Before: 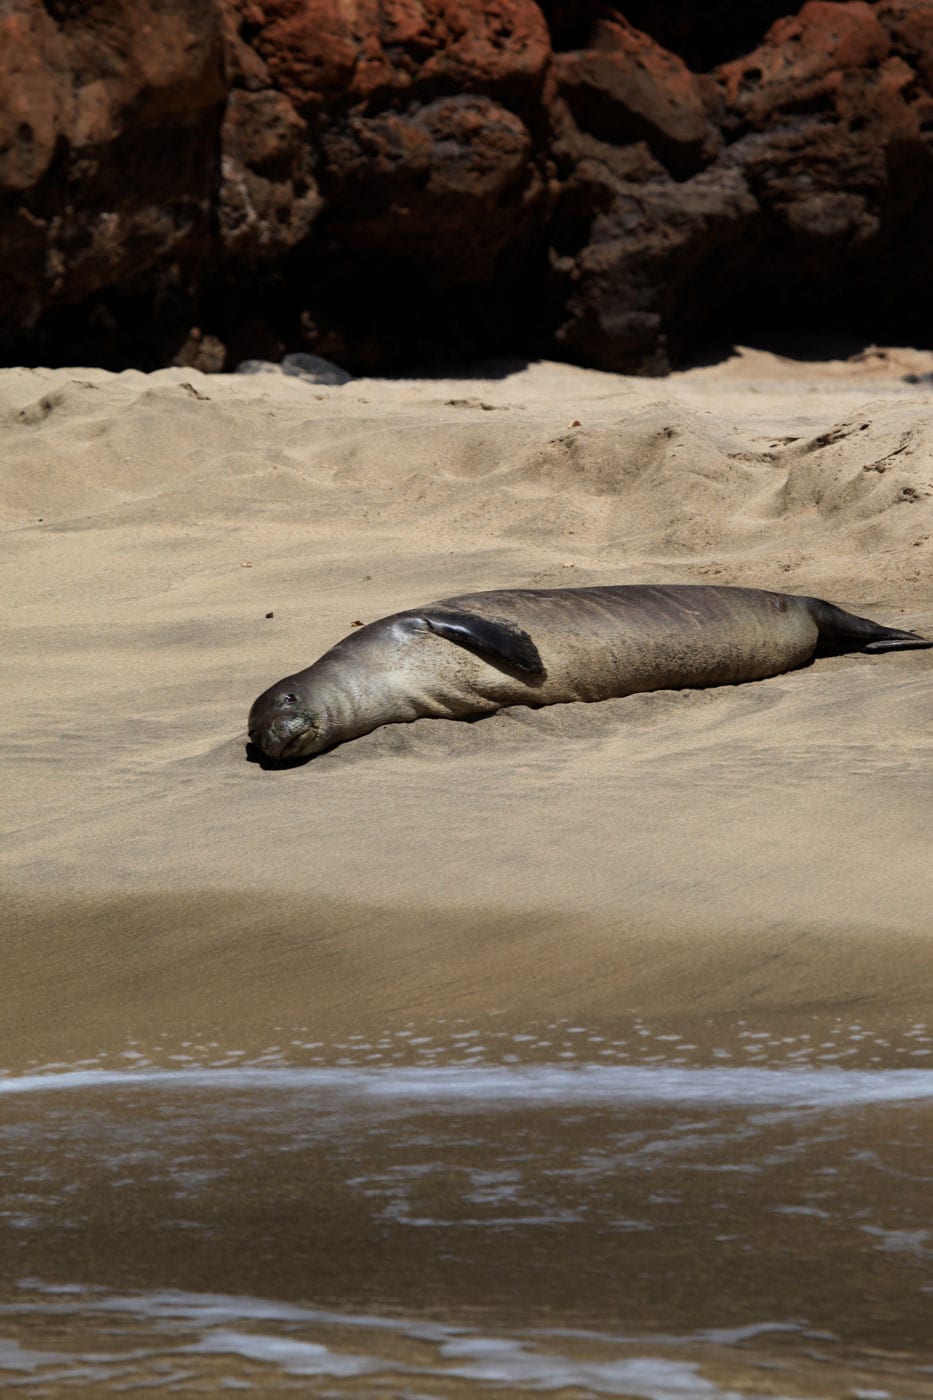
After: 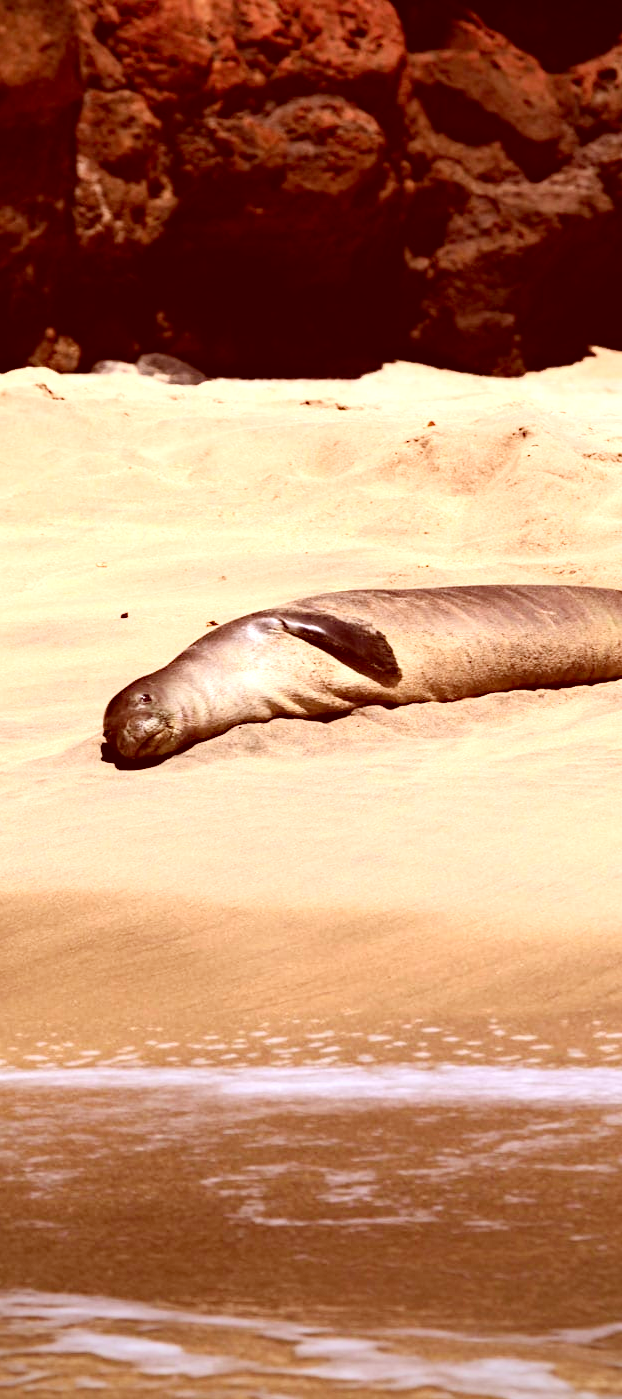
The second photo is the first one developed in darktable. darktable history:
contrast brightness saturation: contrast 0.198, brightness 0.158, saturation 0.224
crop and rotate: left 15.542%, right 17.69%
vignetting: saturation 0.003
haze removal: compatibility mode true, adaptive false
contrast equalizer: y [[0.6 ×6], [0.55 ×6], [0 ×6], [0 ×6], [0 ×6]], mix -0.368
exposure: black level correction 0, exposure 1.2 EV, compensate highlight preservation false
color correction: highlights a* 9.49, highlights b* 8.55, shadows a* 39.53, shadows b* 39.76, saturation 0.802
